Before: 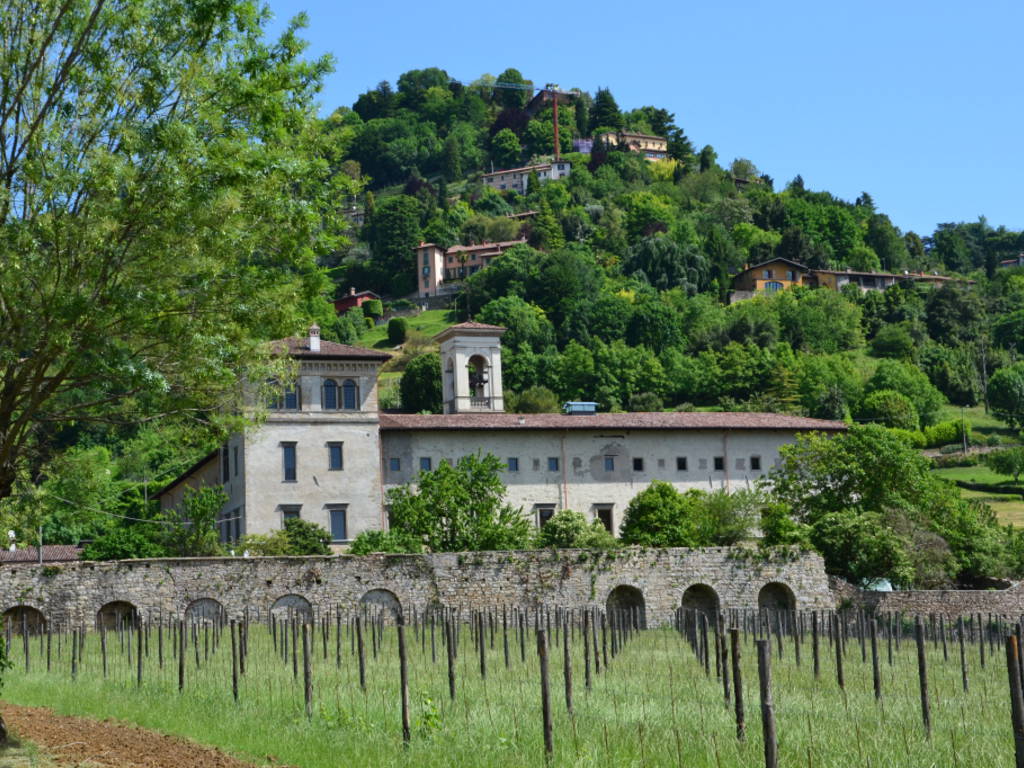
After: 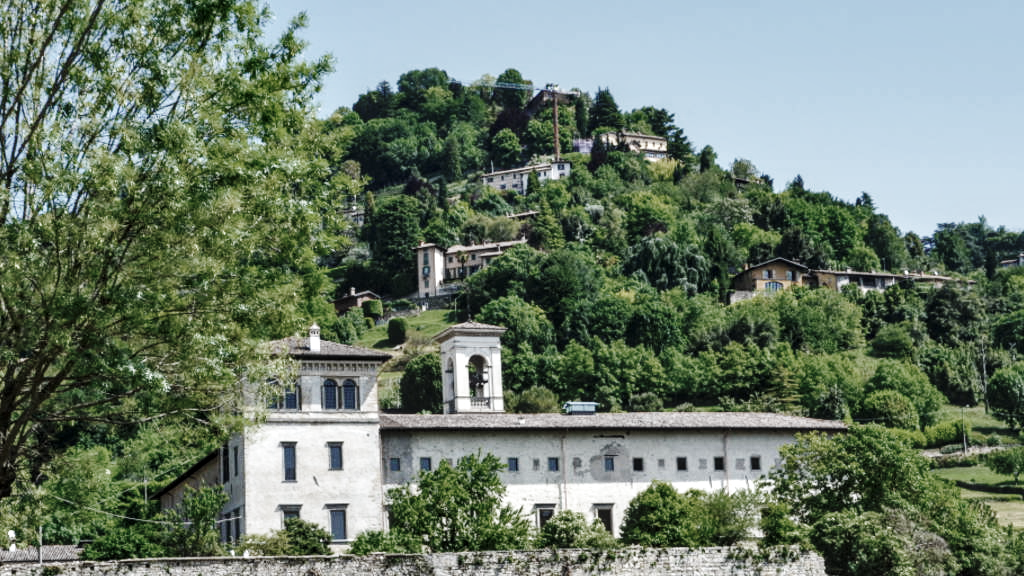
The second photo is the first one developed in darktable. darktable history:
crop: bottom 24.988%
exposure: black level correction 0, exposure 0.5 EV, compensate exposure bias true, compensate highlight preservation false
local contrast: detail 130%
color zones: curves: ch0 [(0, 0.487) (0.241, 0.395) (0.434, 0.373) (0.658, 0.412) (0.838, 0.487)]; ch1 [(0, 0) (0.053, 0.053) (0.211, 0.202) (0.579, 0.259) (0.781, 0.241)]
shadows and highlights: soften with gaussian
base curve: curves: ch0 [(0, 0) (0.036, 0.025) (0.121, 0.166) (0.206, 0.329) (0.605, 0.79) (1, 1)], preserve colors none
